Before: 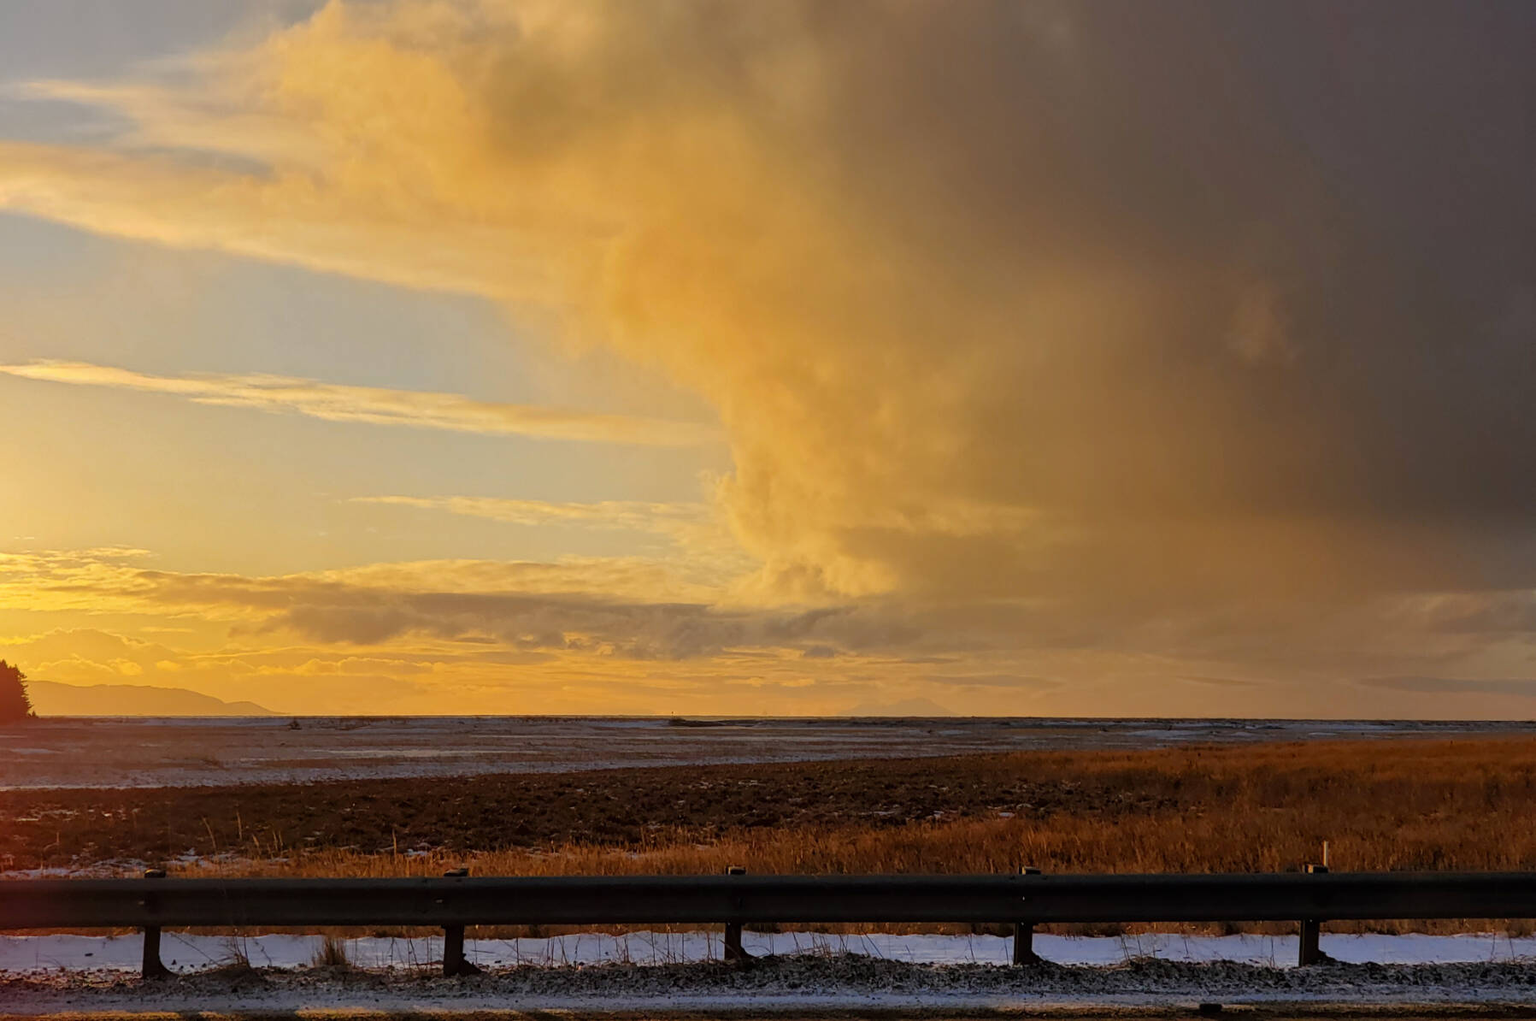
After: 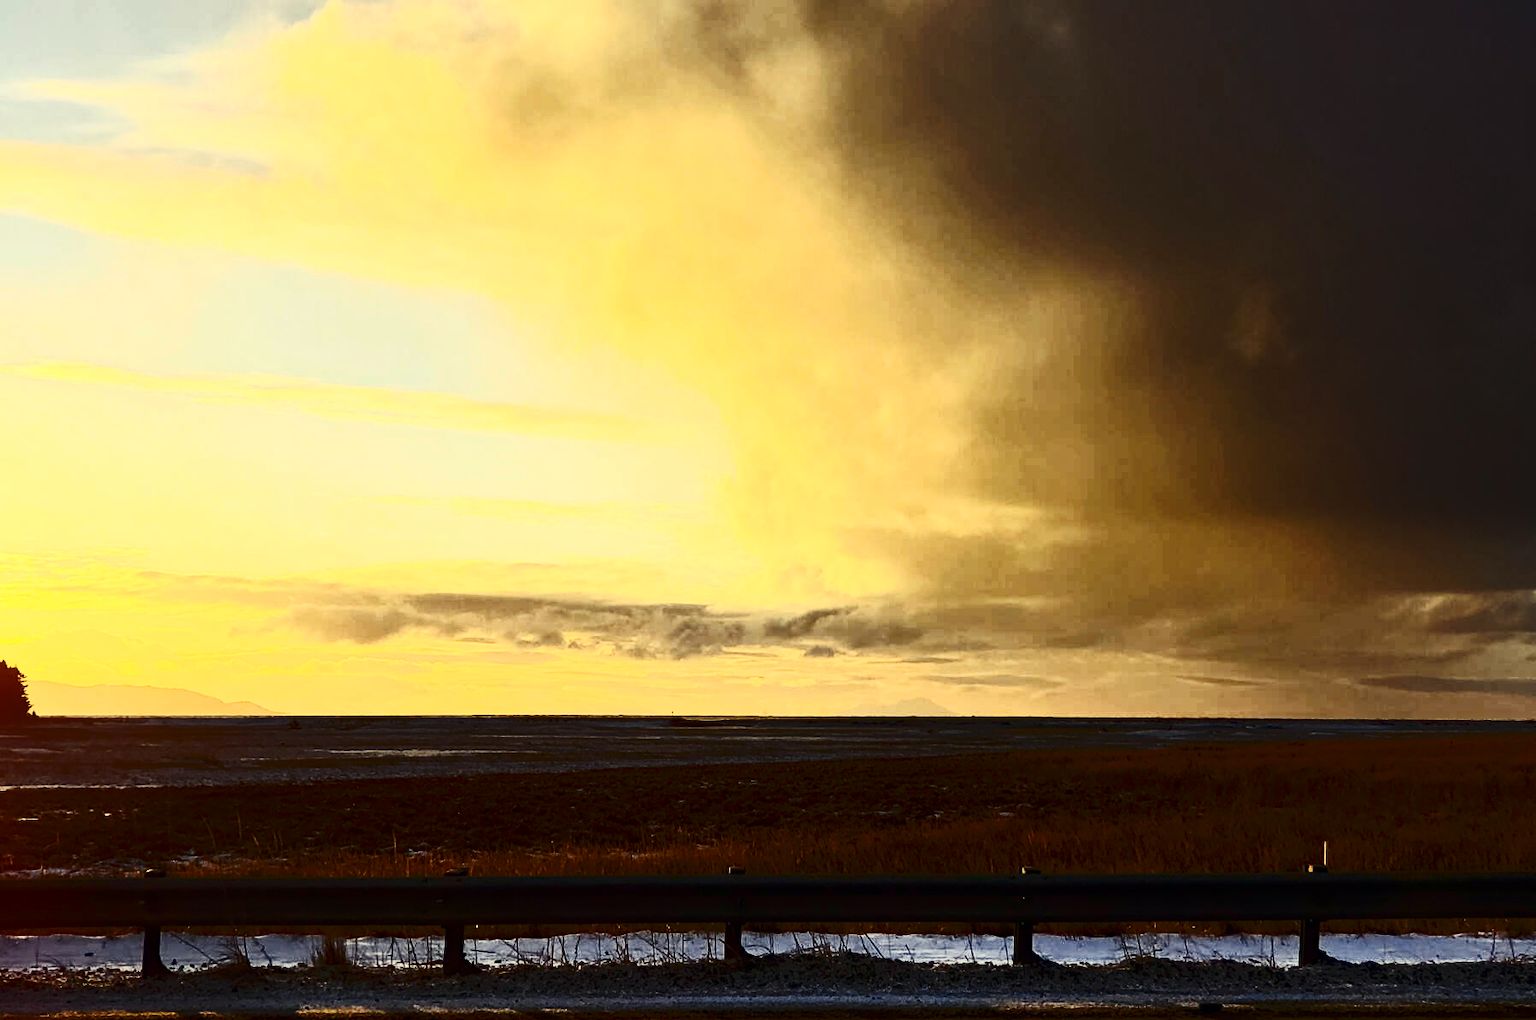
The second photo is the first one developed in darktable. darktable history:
tone curve: curves: ch0 [(0, 0) (0.003, 0.005) (0.011, 0.021) (0.025, 0.042) (0.044, 0.065) (0.069, 0.074) (0.1, 0.092) (0.136, 0.123) (0.177, 0.159) (0.224, 0.2) (0.277, 0.252) (0.335, 0.32) (0.399, 0.392) (0.468, 0.468) (0.543, 0.549) (0.623, 0.638) (0.709, 0.721) (0.801, 0.812) (0.898, 0.896) (1, 1)], preserve colors none
contrast brightness saturation: contrast 0.92, brightness 0.203
color correction: highlights a* -5.67, highlights b* 10.99
haze removal: compatibility mode true, adaptive false
